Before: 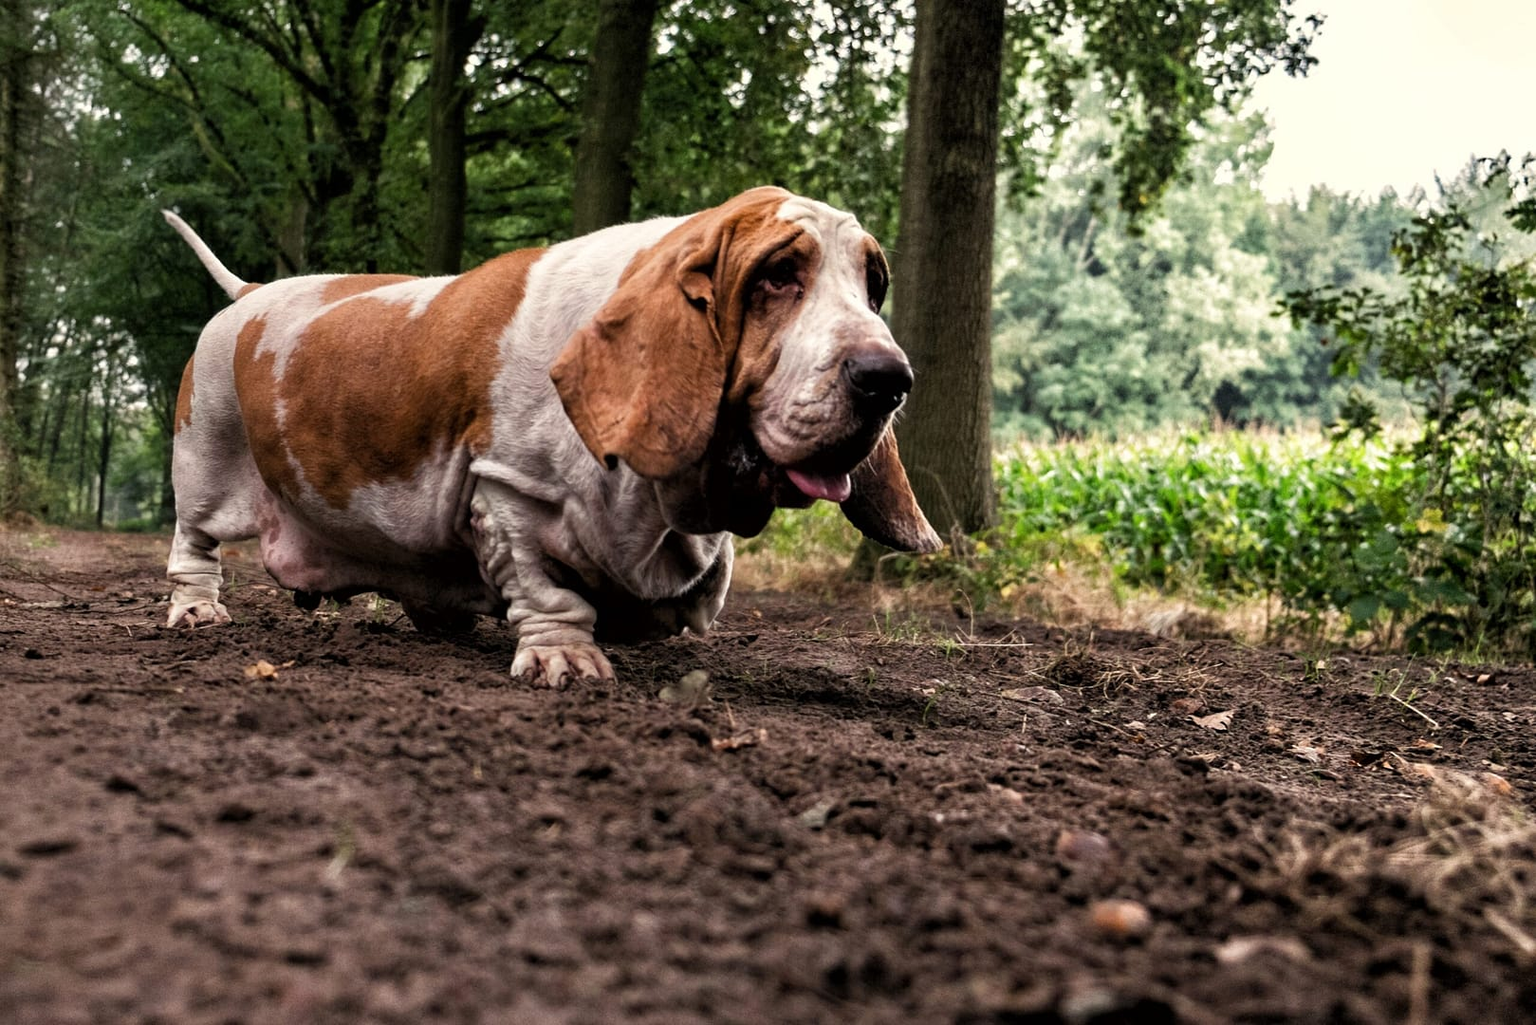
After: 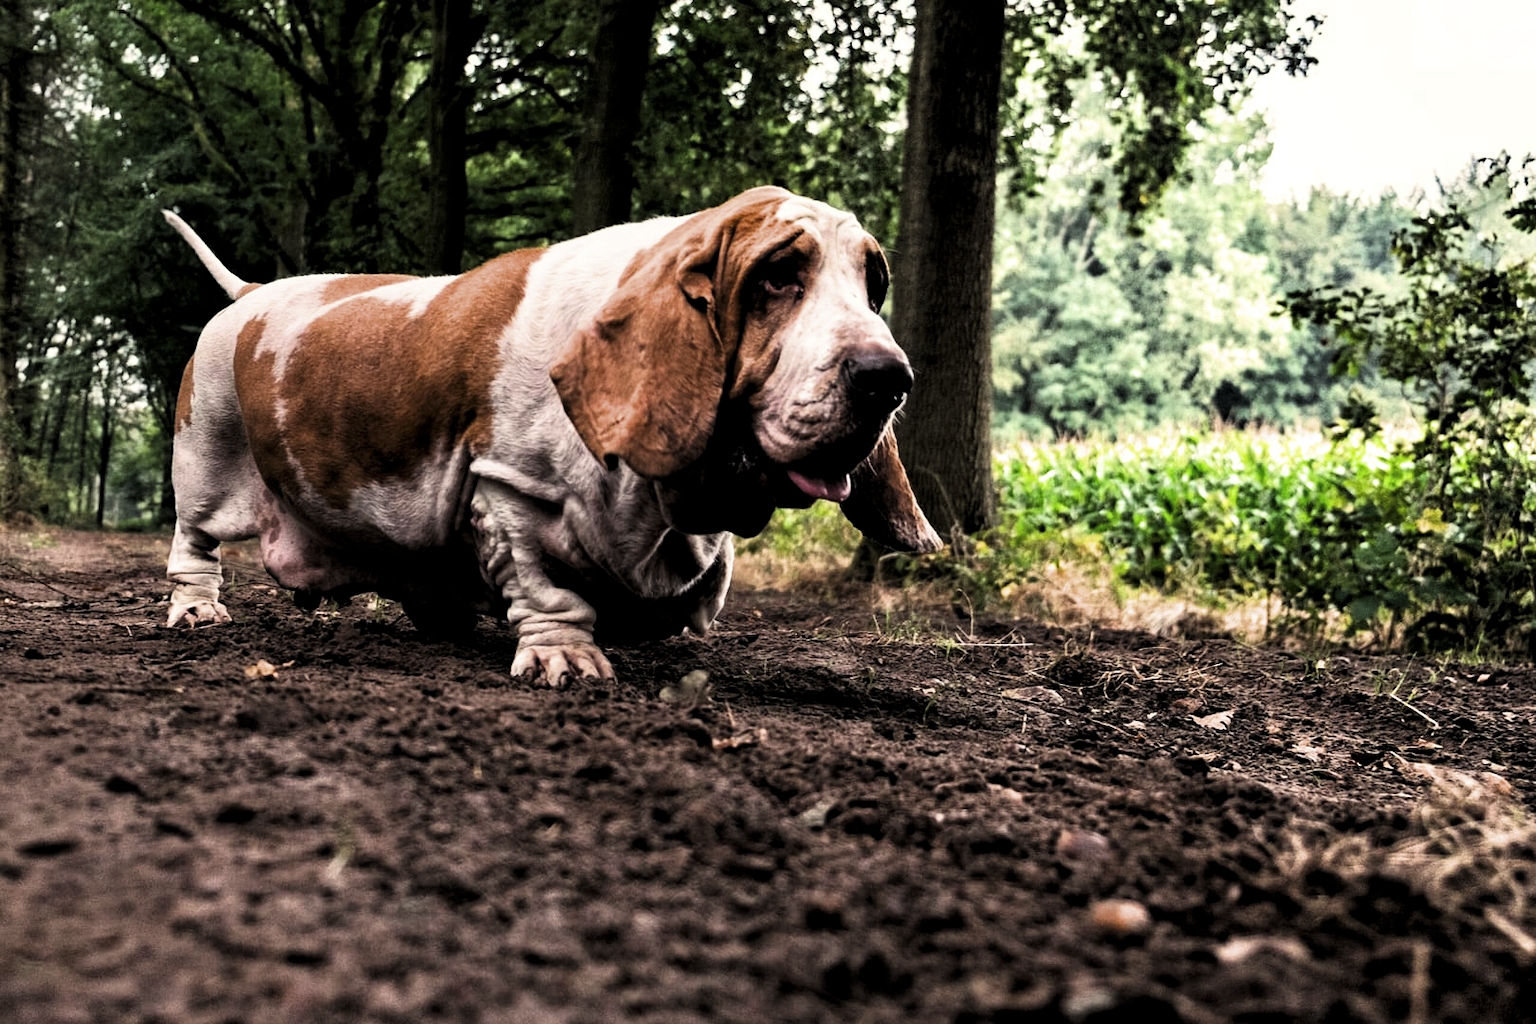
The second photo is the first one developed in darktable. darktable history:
contrast equalizer: y [[0.5 ×6], [0.5 ×6], [0.5, 0.5, 0.501, 0.545, 0.707, 0.863], [0 ×6], [0 ×6]]
exposure: black level correction 0, exposure 1.096 EV, compensate highlight preservation false
levels: levels [0, 0.618, 1]
filmic rgb: black relative exposure -7.7 EV, white relative exposure 4.37 EV, threshold 5.94 EV, hardness 3.75, latitude 49.36%, contrast 1.1, color science v6 (2022), enable highlight reconstruction true
